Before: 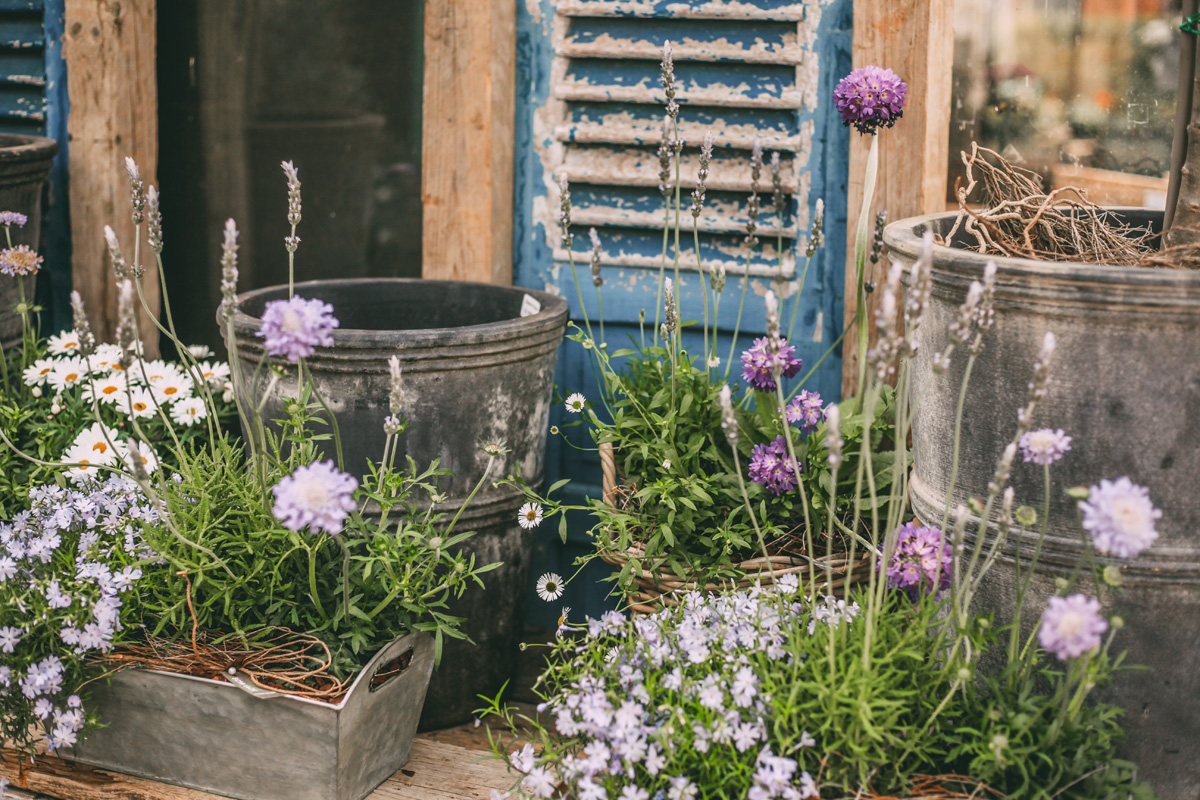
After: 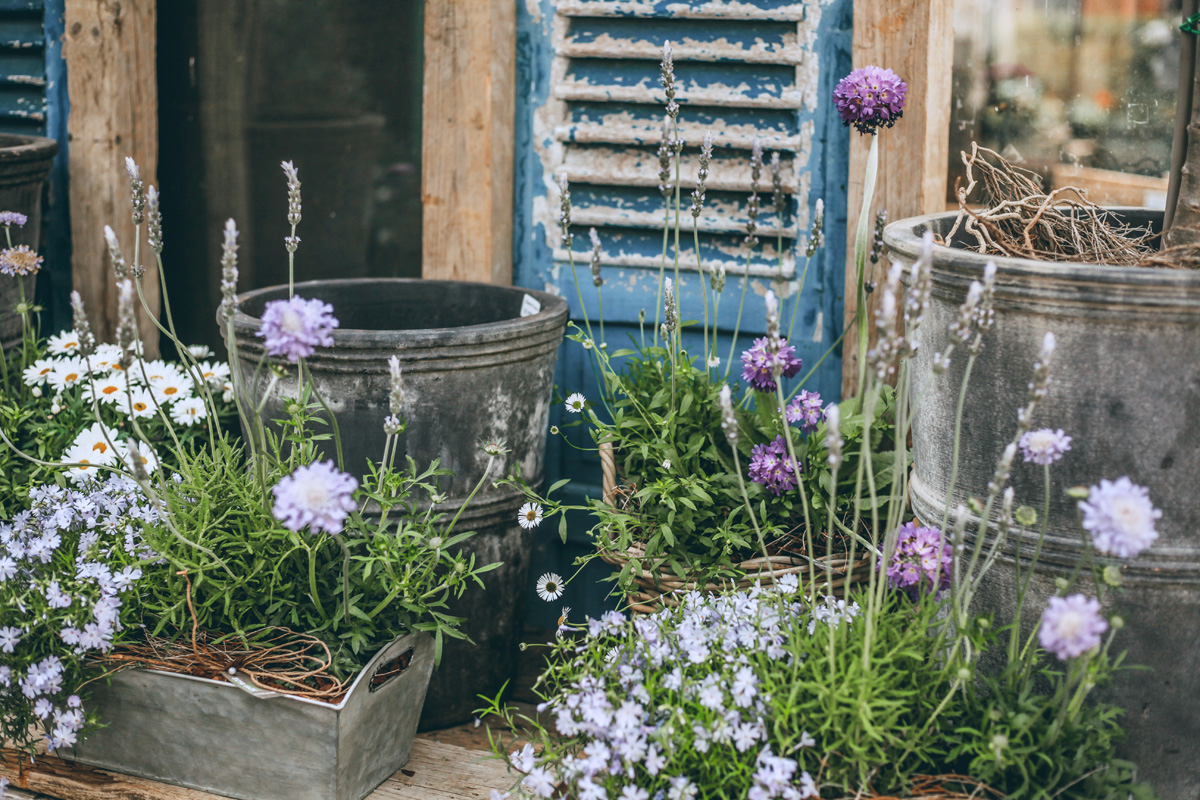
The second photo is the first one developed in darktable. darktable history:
white balance: red 0.925, blue 1.046
color balance rgb: shadows lift › chroma 3.88%, shadows lift › hue 88.52°, power › hue 214.65°, global offset › chroma 0.1%, global offset › hue 252.4°, contrast 4.45%
